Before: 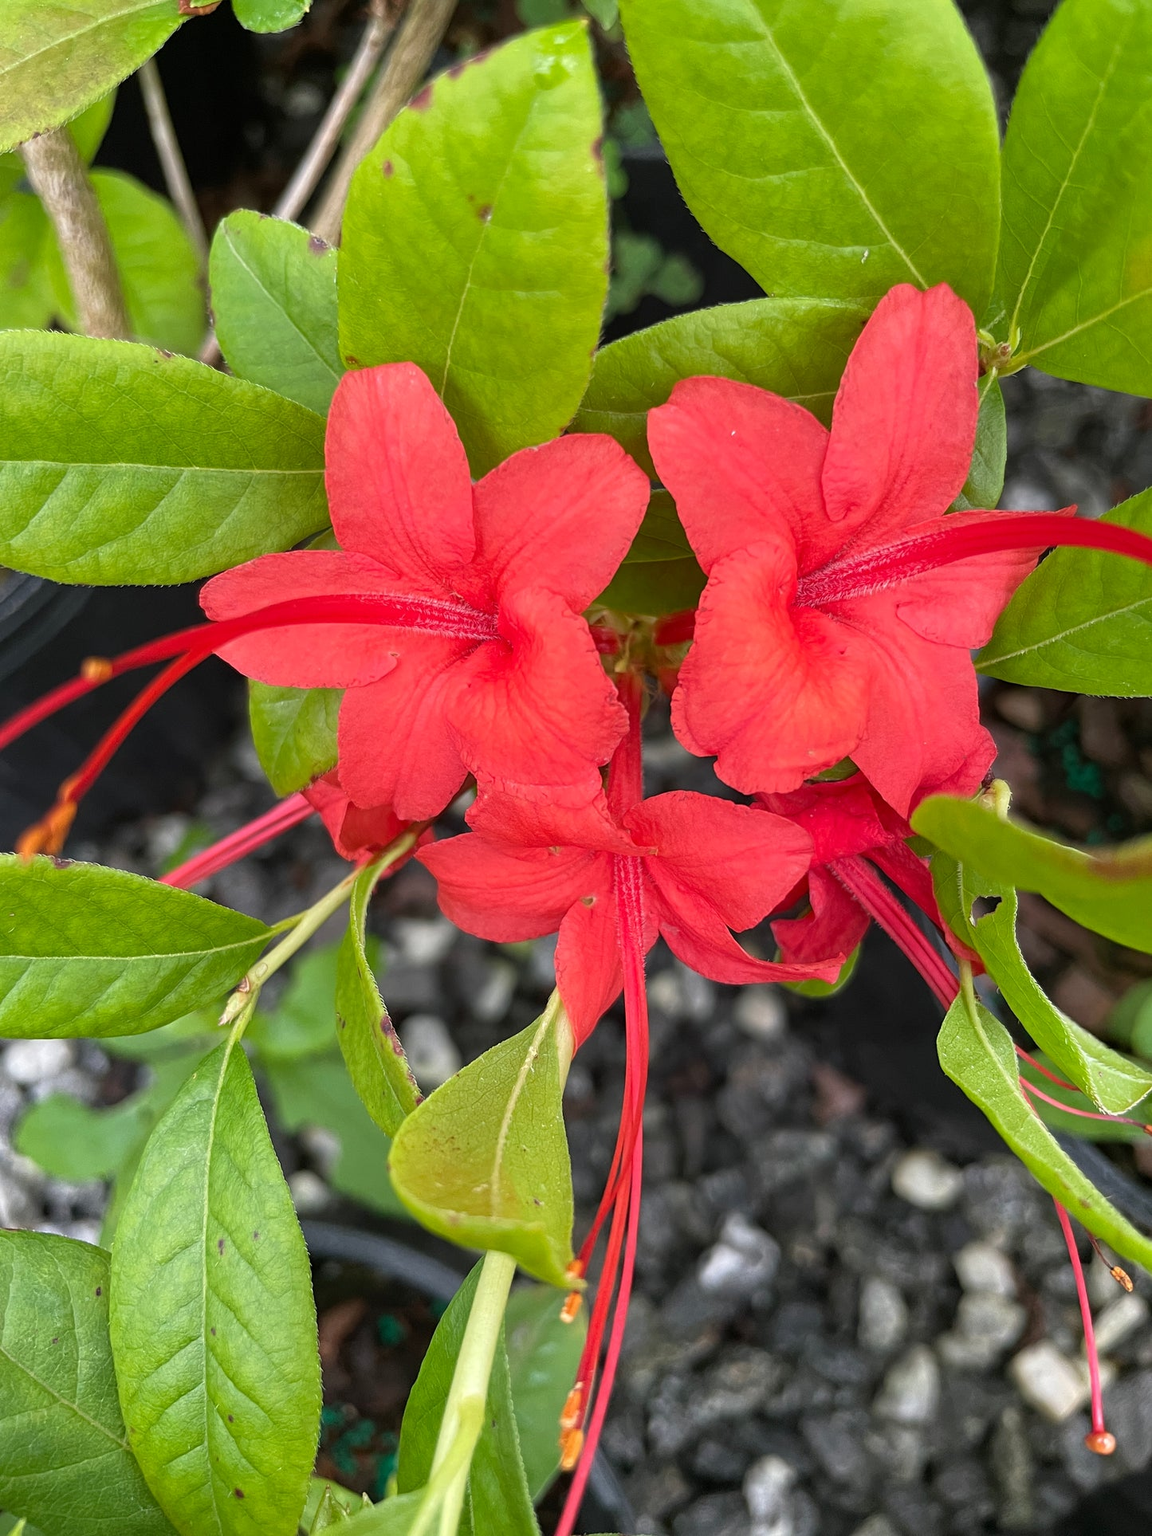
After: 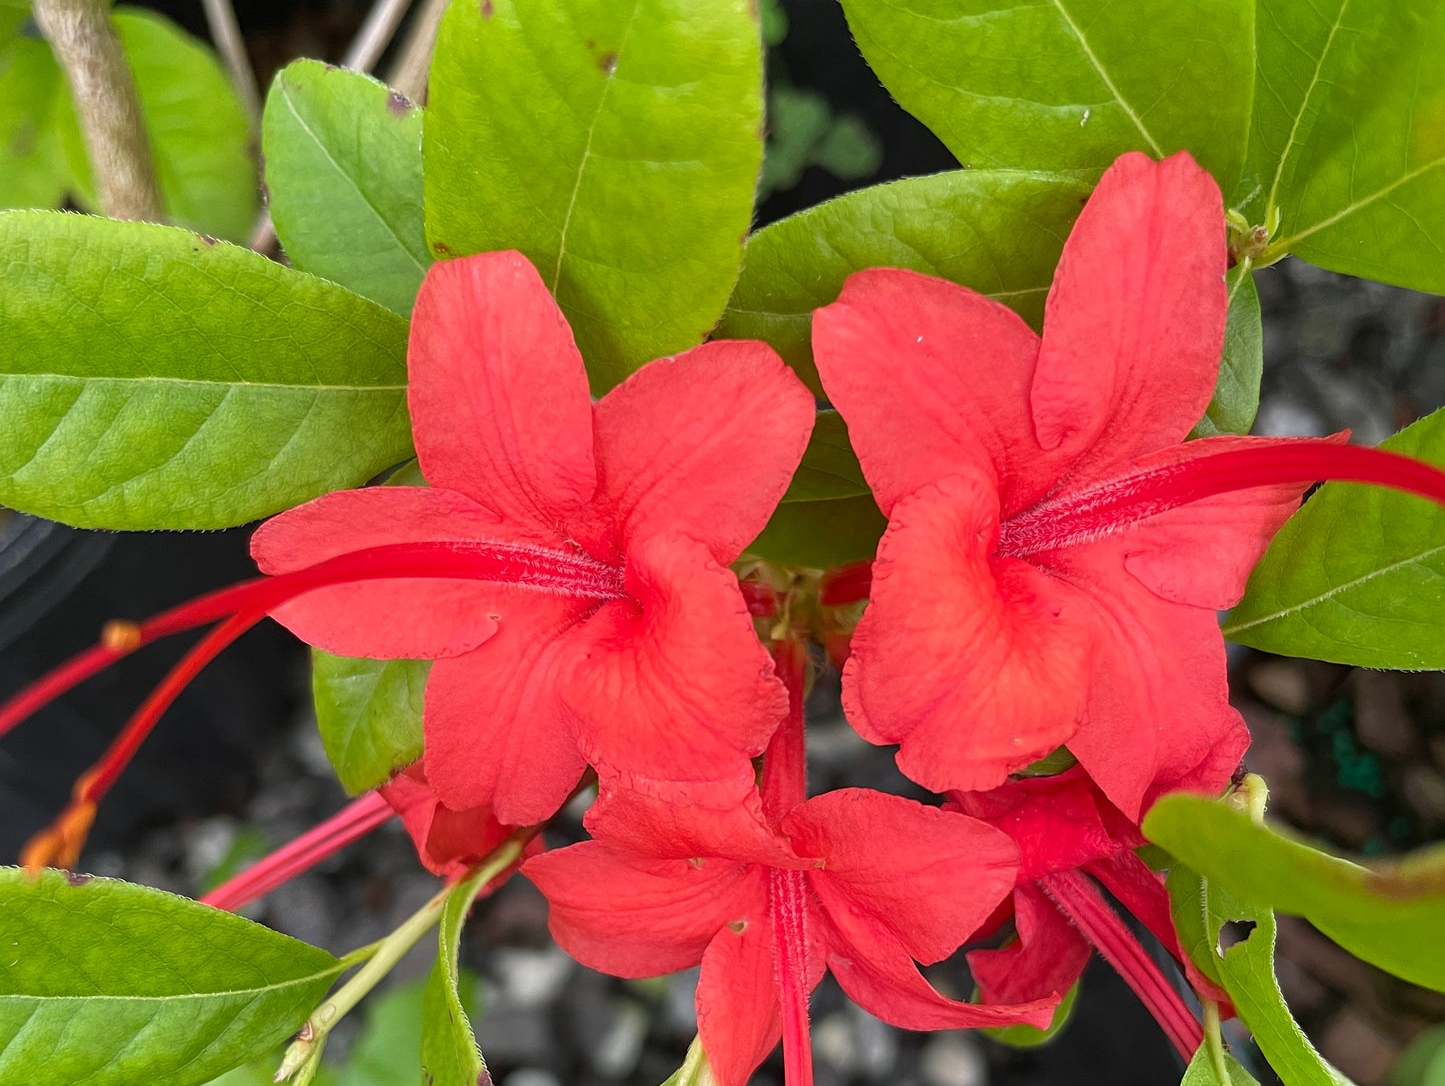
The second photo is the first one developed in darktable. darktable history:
crop and rotate: top 10.61%, bottom 33.002%
